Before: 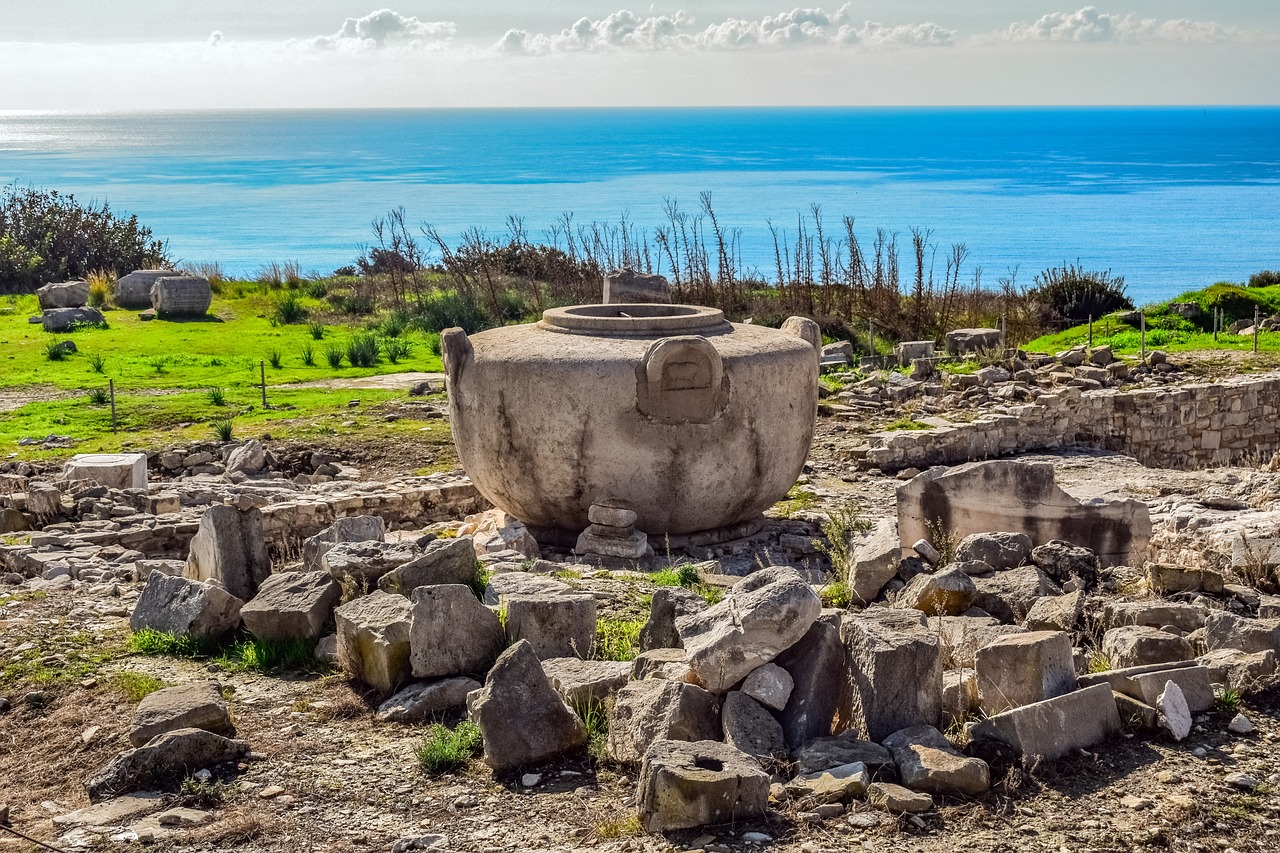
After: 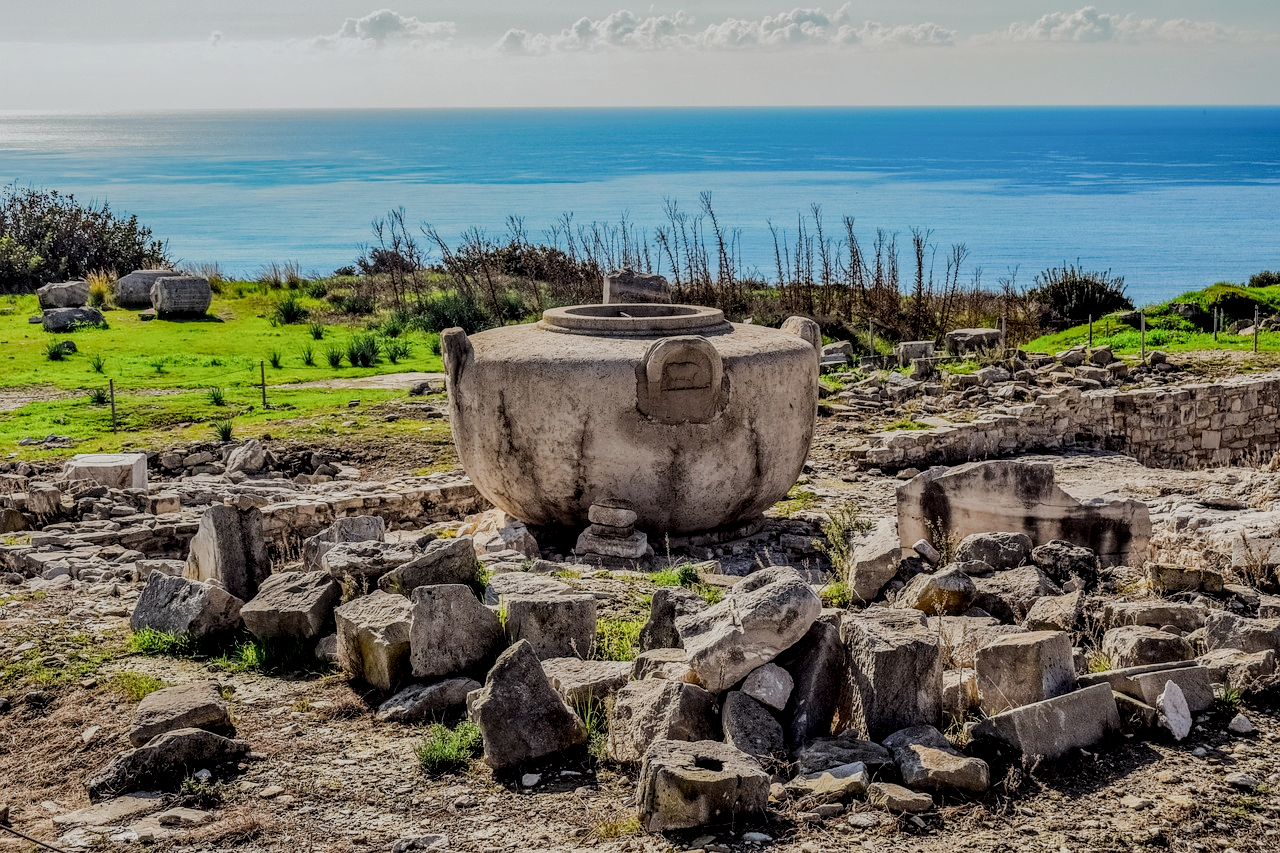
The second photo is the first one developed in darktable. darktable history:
filmic rgb: black relative exposure -6.98 EV, white relative exposure 5.63 EV, hardness 2.86
local contrast: detail 130%
